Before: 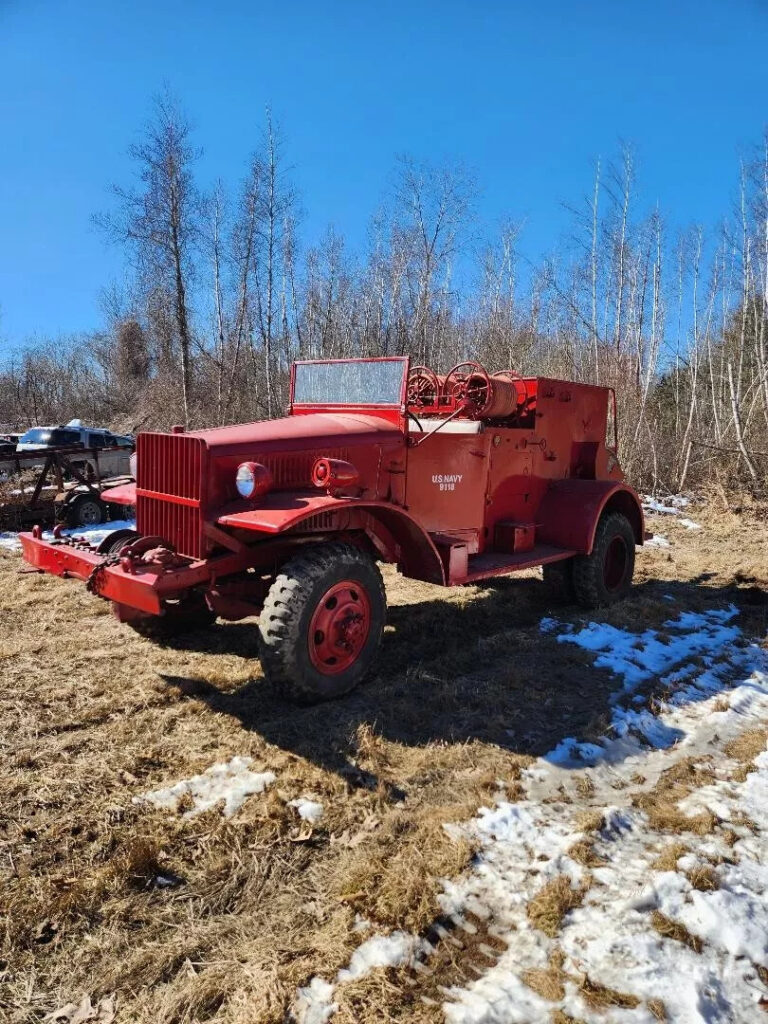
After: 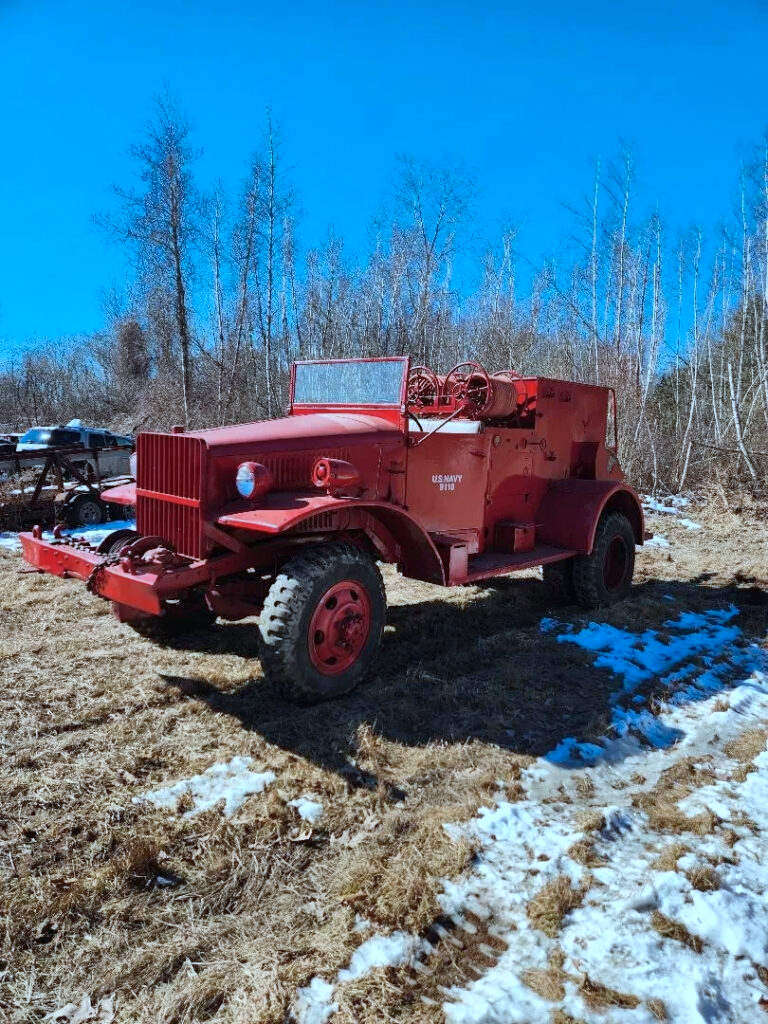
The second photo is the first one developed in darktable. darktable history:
local contrast: mode bilateral grid, contrast 15, coarseness 36, detail 105%, midtone range 0.2
color correction: highlights a* -9.73, highlights b* -21.22
